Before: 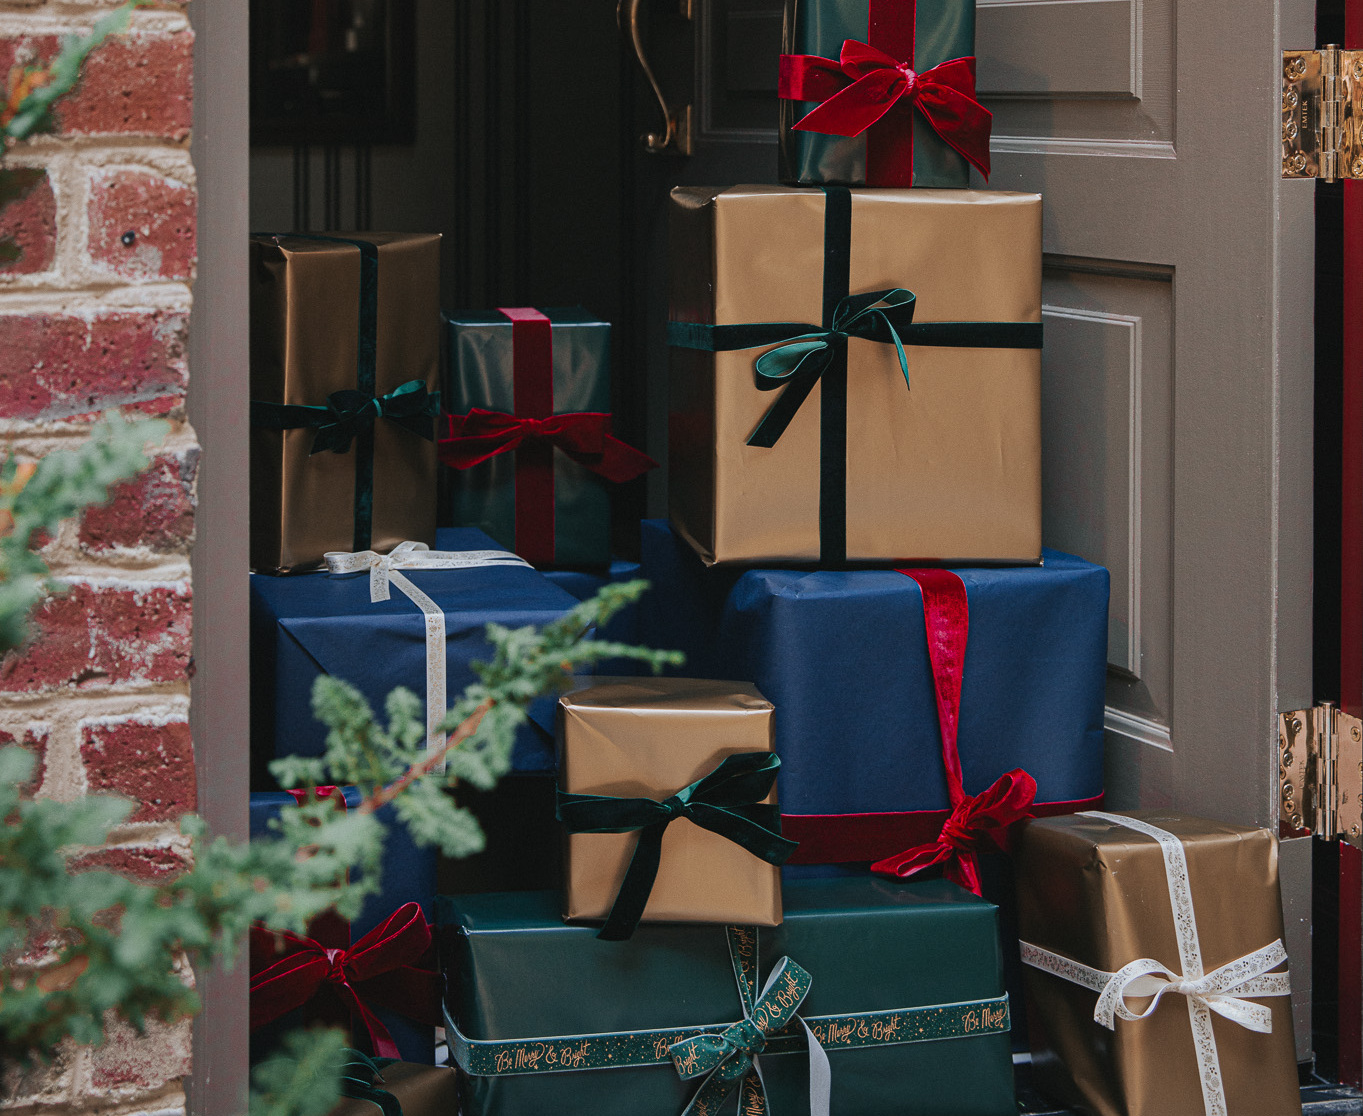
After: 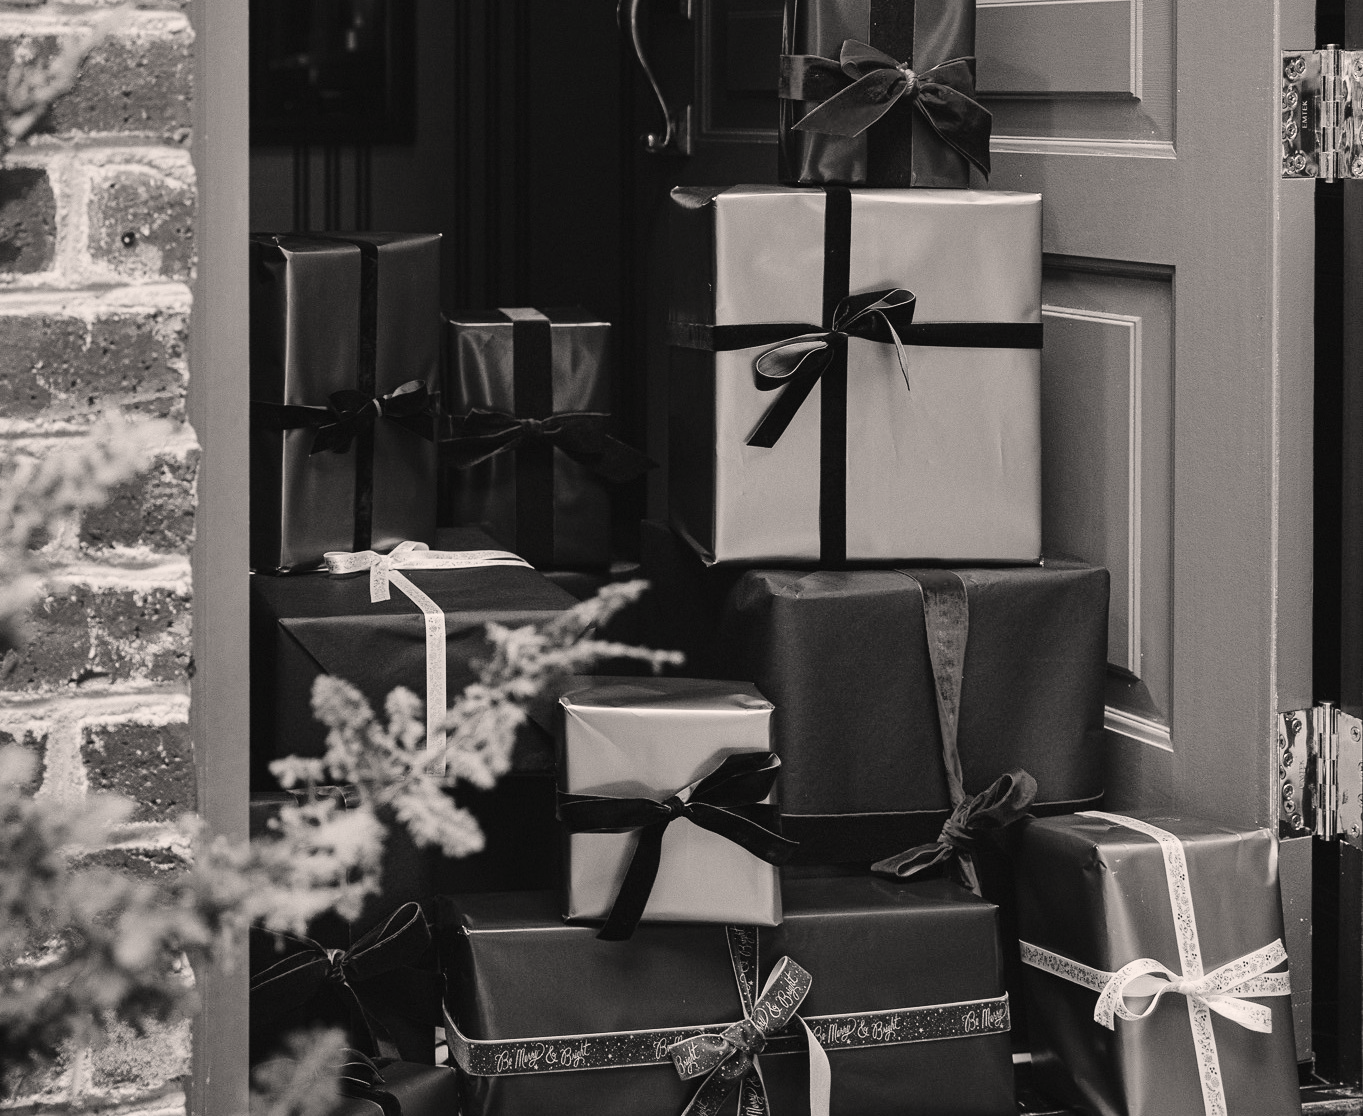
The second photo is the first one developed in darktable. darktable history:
exposure: exposure -0.148 EV, compensate exposure bias true, compensate highlight preservation false
color balance rgb: perceptual saturation grading › global saturation 40.029%, perceptual saturation grading › highlights -25.537%, perceptual saturation grading › mid-tones 35.714%, perceptual saturation grading › shadows 34.571%, global vibrance 24.696%
contrast brightness saturation: saturation -0.995
color correction: highlights a* 3.81, highlights b* 5.07
base curve: curves: ch0 [(0, 0) (0.028, 0.03) (0.121, 0.232) (0.46, 0.748) (0.859, 0.968) (1, 1)], preserve colors none
